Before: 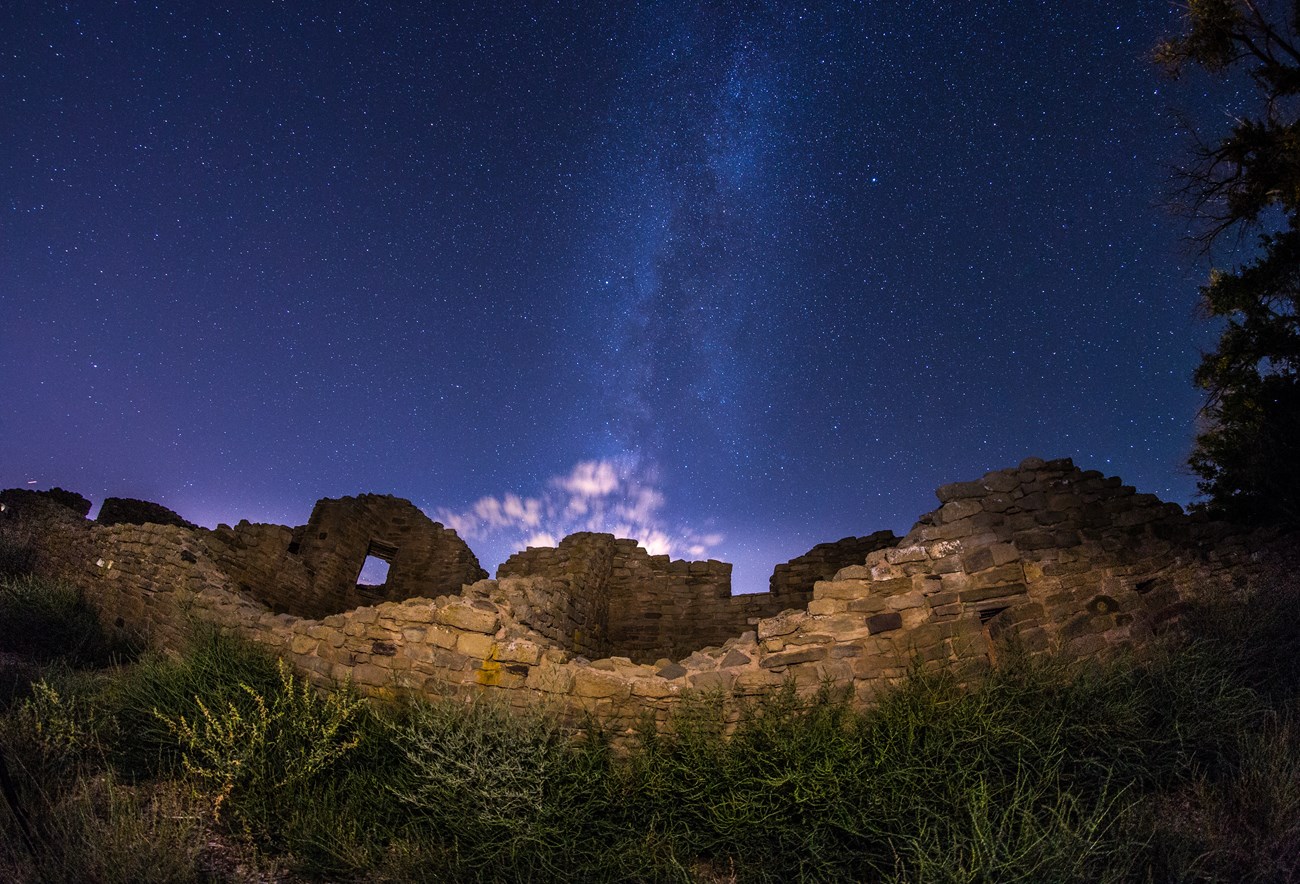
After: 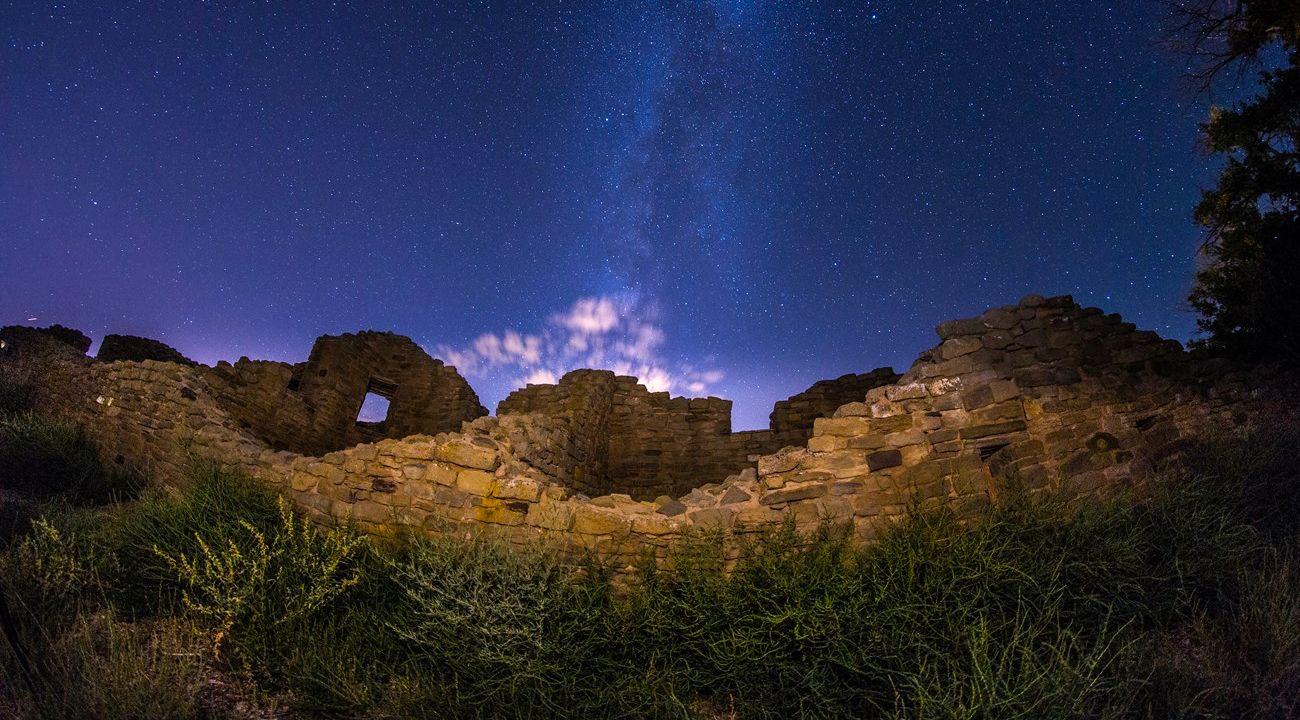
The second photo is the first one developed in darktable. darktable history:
crop and rotate: top 18.447%
color balance rgb: perceptual saturation grading › global saturation 18.221%
